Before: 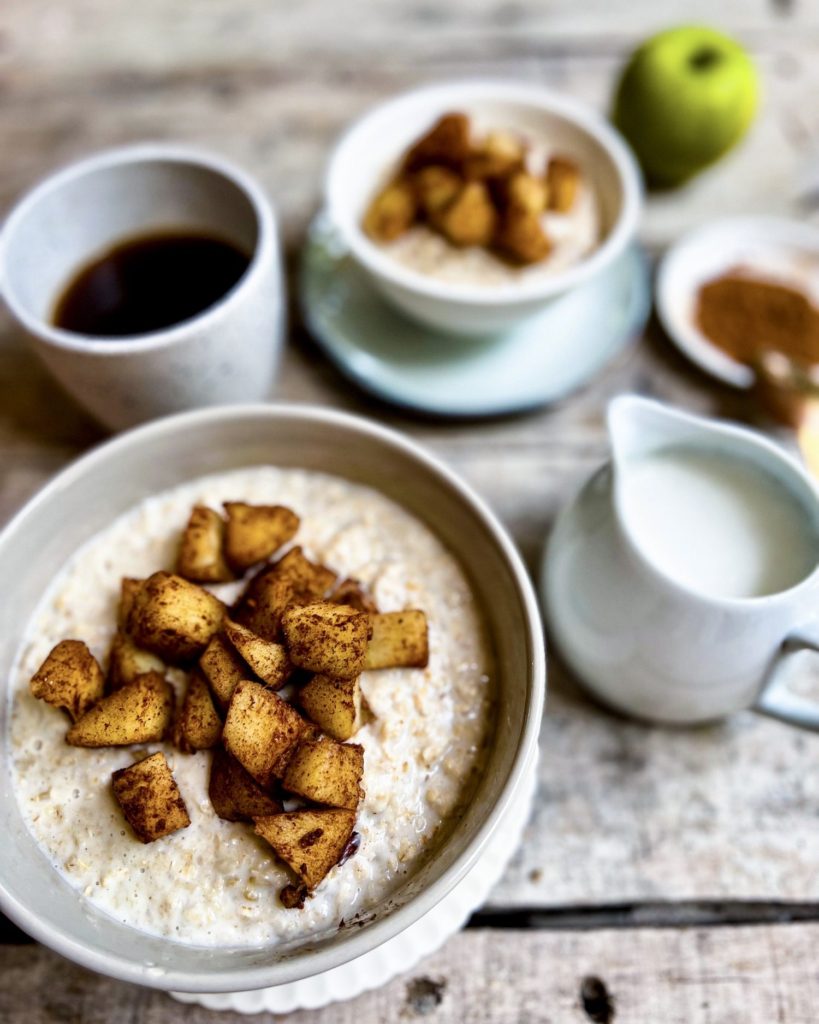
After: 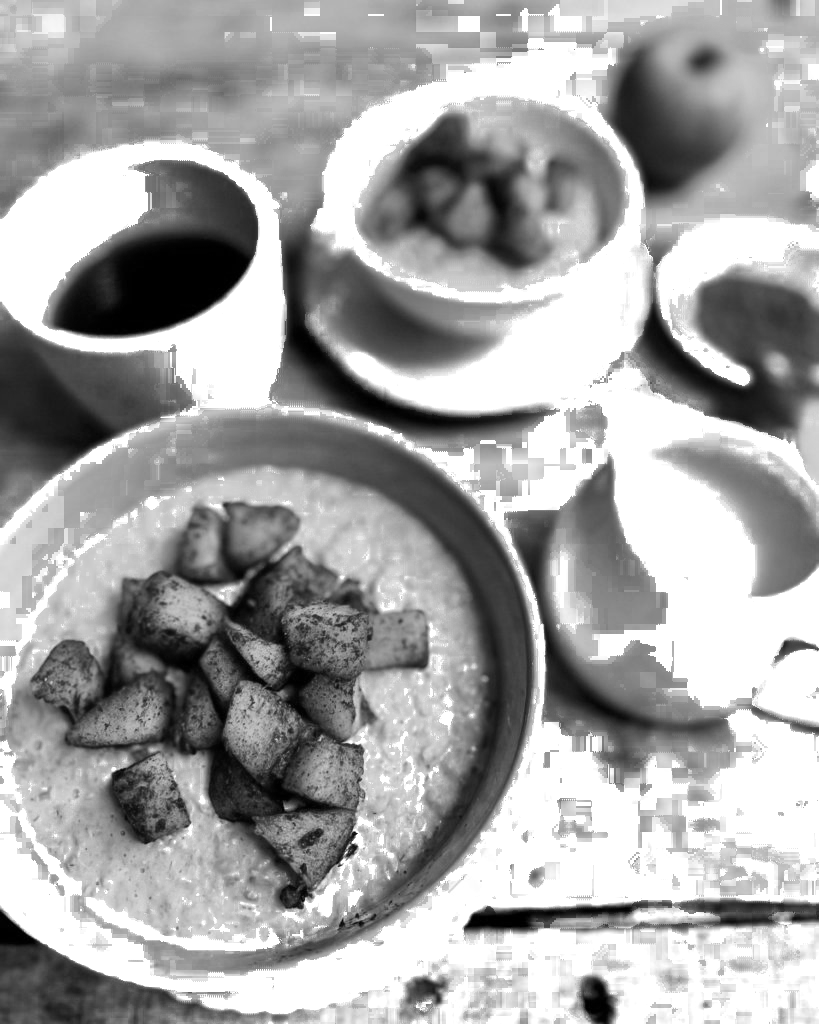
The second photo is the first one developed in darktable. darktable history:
levels: mode automatic, levels [0, 0.478, 1]
color zones: curves: ch0 [(0, 0.613) (0.01, 0.613) (0.245, 0.448) (0.498, 0.529) (0.642, 0.665) (0.879, 0.777) (0.99, 0.613)]; ch1 [(0, 0) (0.143, 0) (0.286, 0) (0.429, 0) (0.571, 0) (0.714, 0) (0.857, 0)], process mode strong
